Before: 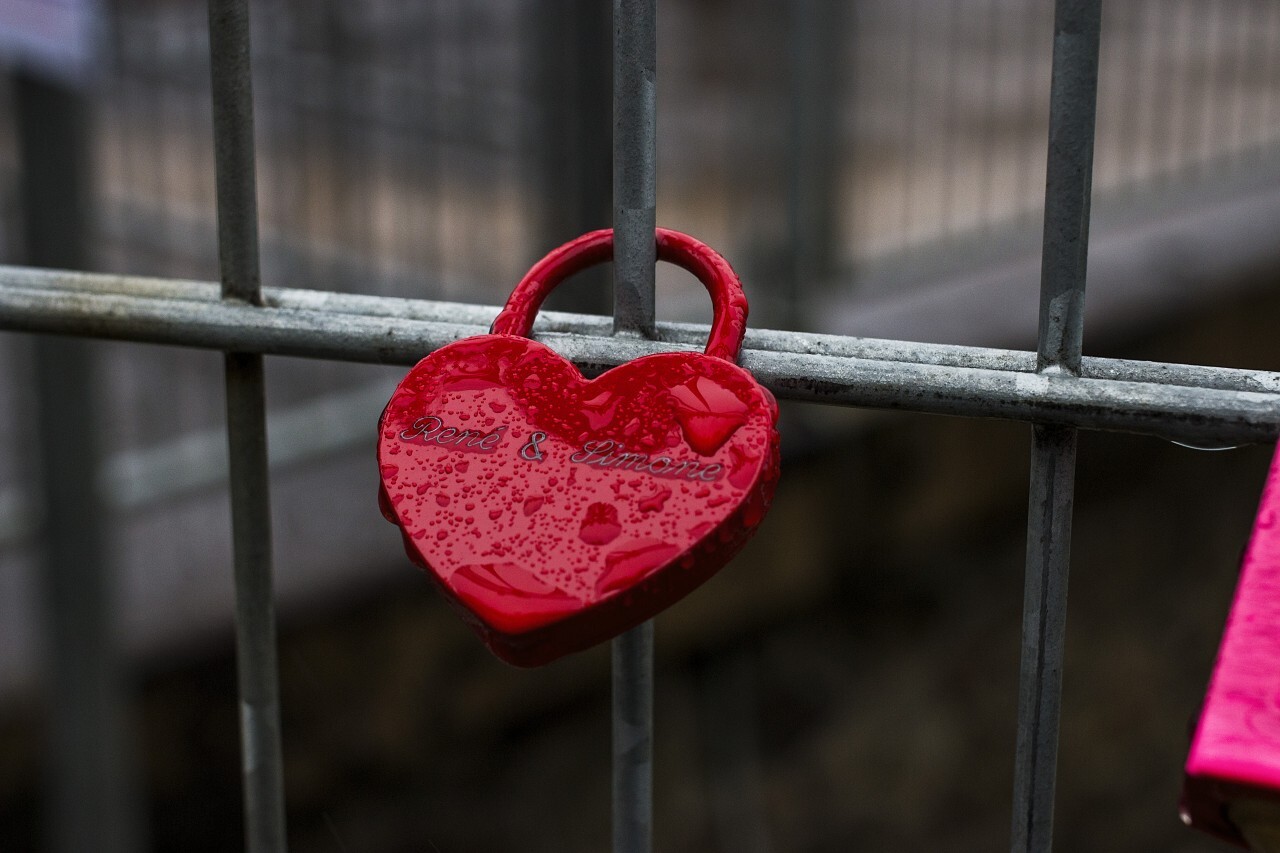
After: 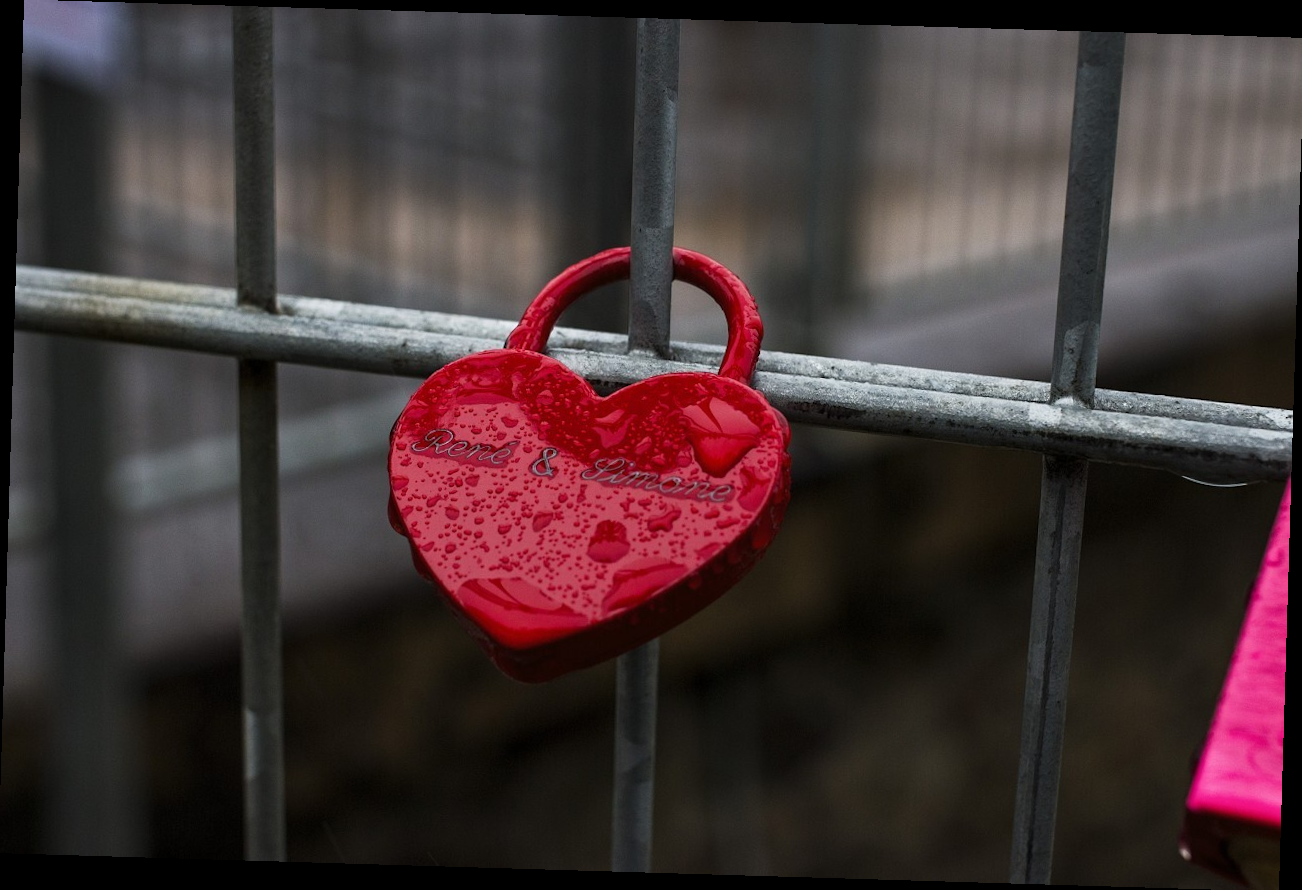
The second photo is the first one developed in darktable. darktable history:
crop and rotate: left 0.126%
rotate and perspective: rotation 1.72°, automatic cropping off
